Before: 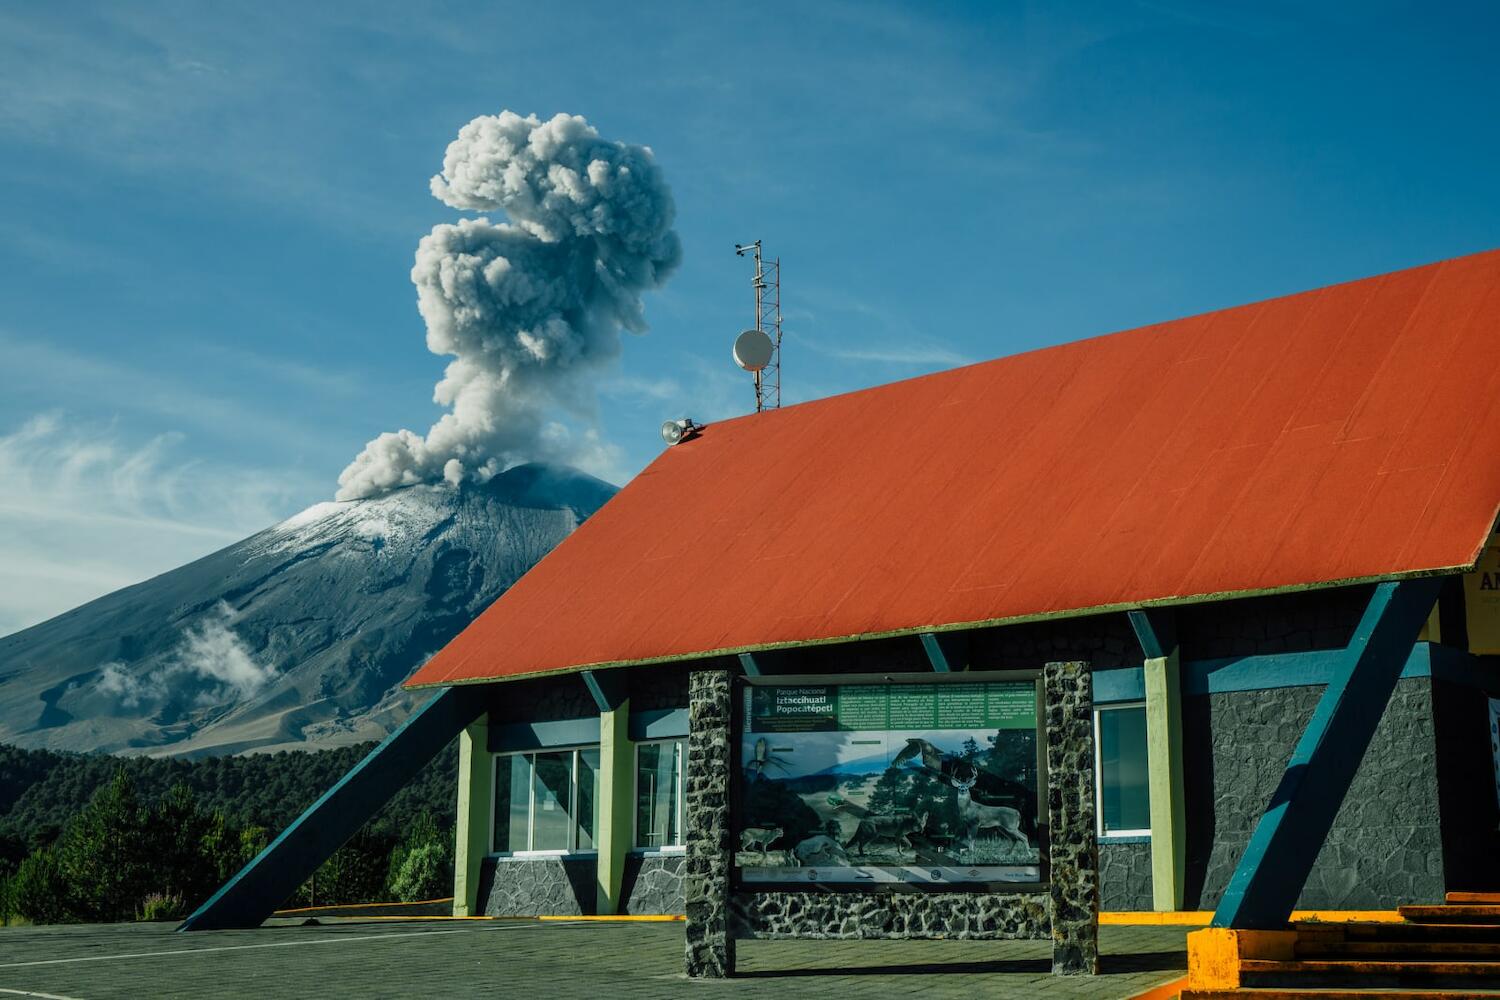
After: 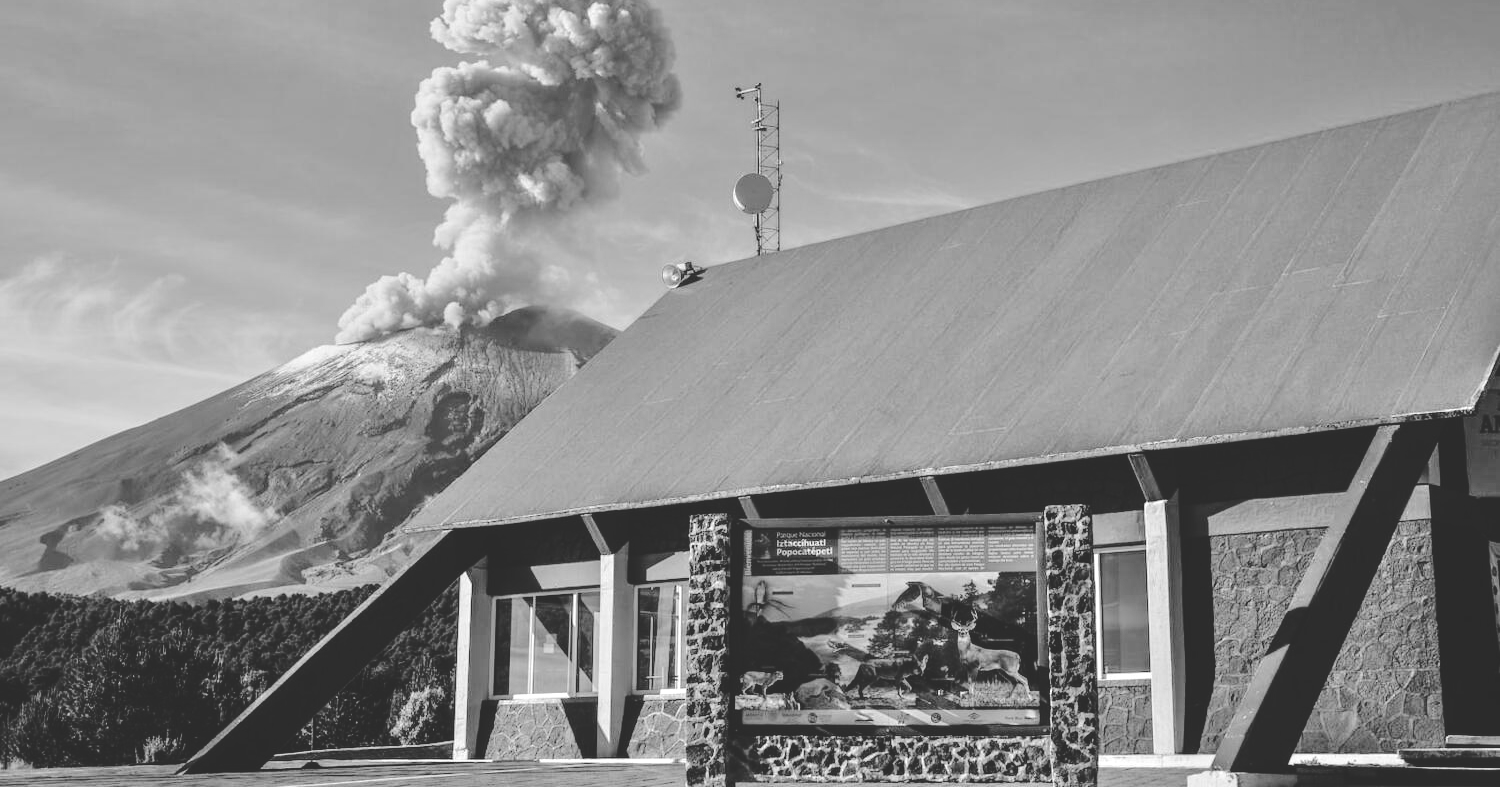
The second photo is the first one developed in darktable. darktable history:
tone equalizer: -7 EV 0.15 EV, -6 EV 0.6 EV, -5 EV 1.15 EV, -4 EV 1.33 EV, -3 EV 1.15 EV, -2 EV 0.6 EV, -1 EV 0.15 EV, mask exposure compensation -0.5 EV
color balance rgb: linear chroma grading › shadows 32%, linear chroma grading › global chroma -2%, linear chroma grading › mid-tones 4%, perceptual saturation grading › global saturation -2%, perceptual saturation grading › highlights -8%, perceptual saturation grading › mid-tones 8%, perceptual saturation grading › shadows 4%, perceptual brilliance grading › highlights 8%, perceptual brilliance grading › mid-tones 4%, perceptual brilliance grading › shadows 2%, global vibrance 16%, saturation formula JzAzBz (2021)
white balance: red 0.978, blue 0.999
crop and rotate: top 15.774%, bottom 5.506%
base curve: curves: ch0 [(0, 0.024) (0.055, 0.065) (0.121, 0.166) (0.236, 0.319) (0.693, 0.726) (1, 1)], preserve colors none
monochrome: a 32, b 64, size 2.3
